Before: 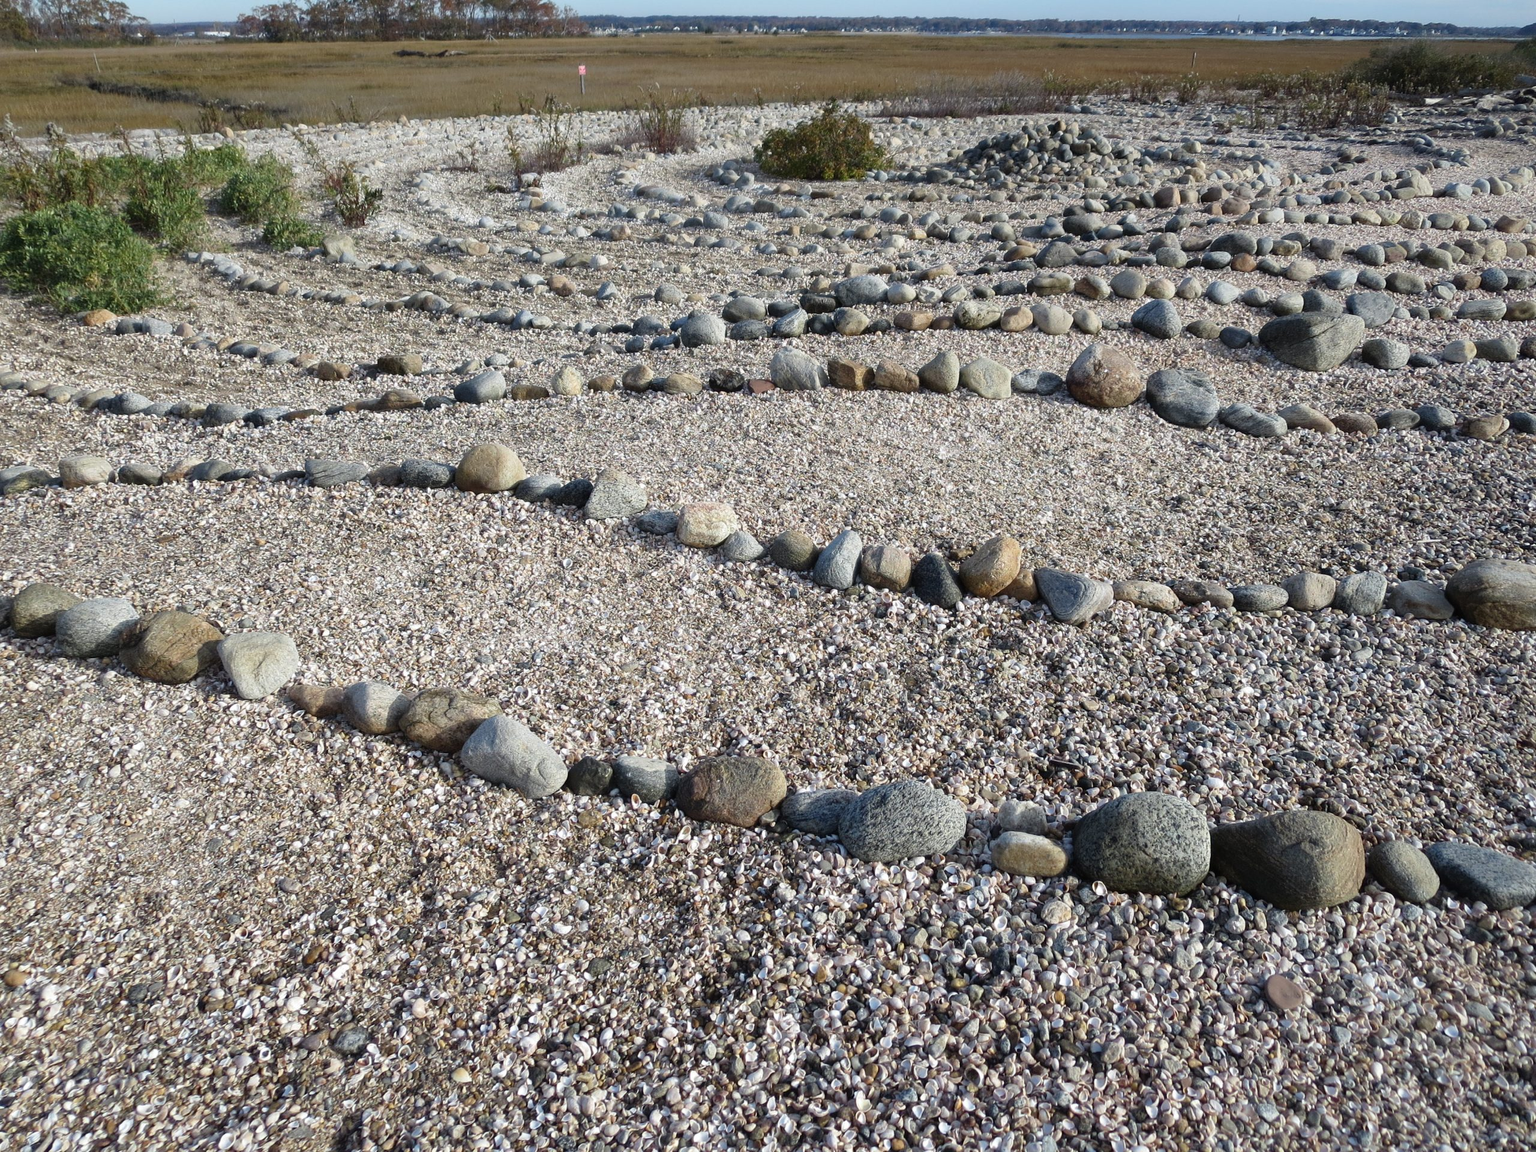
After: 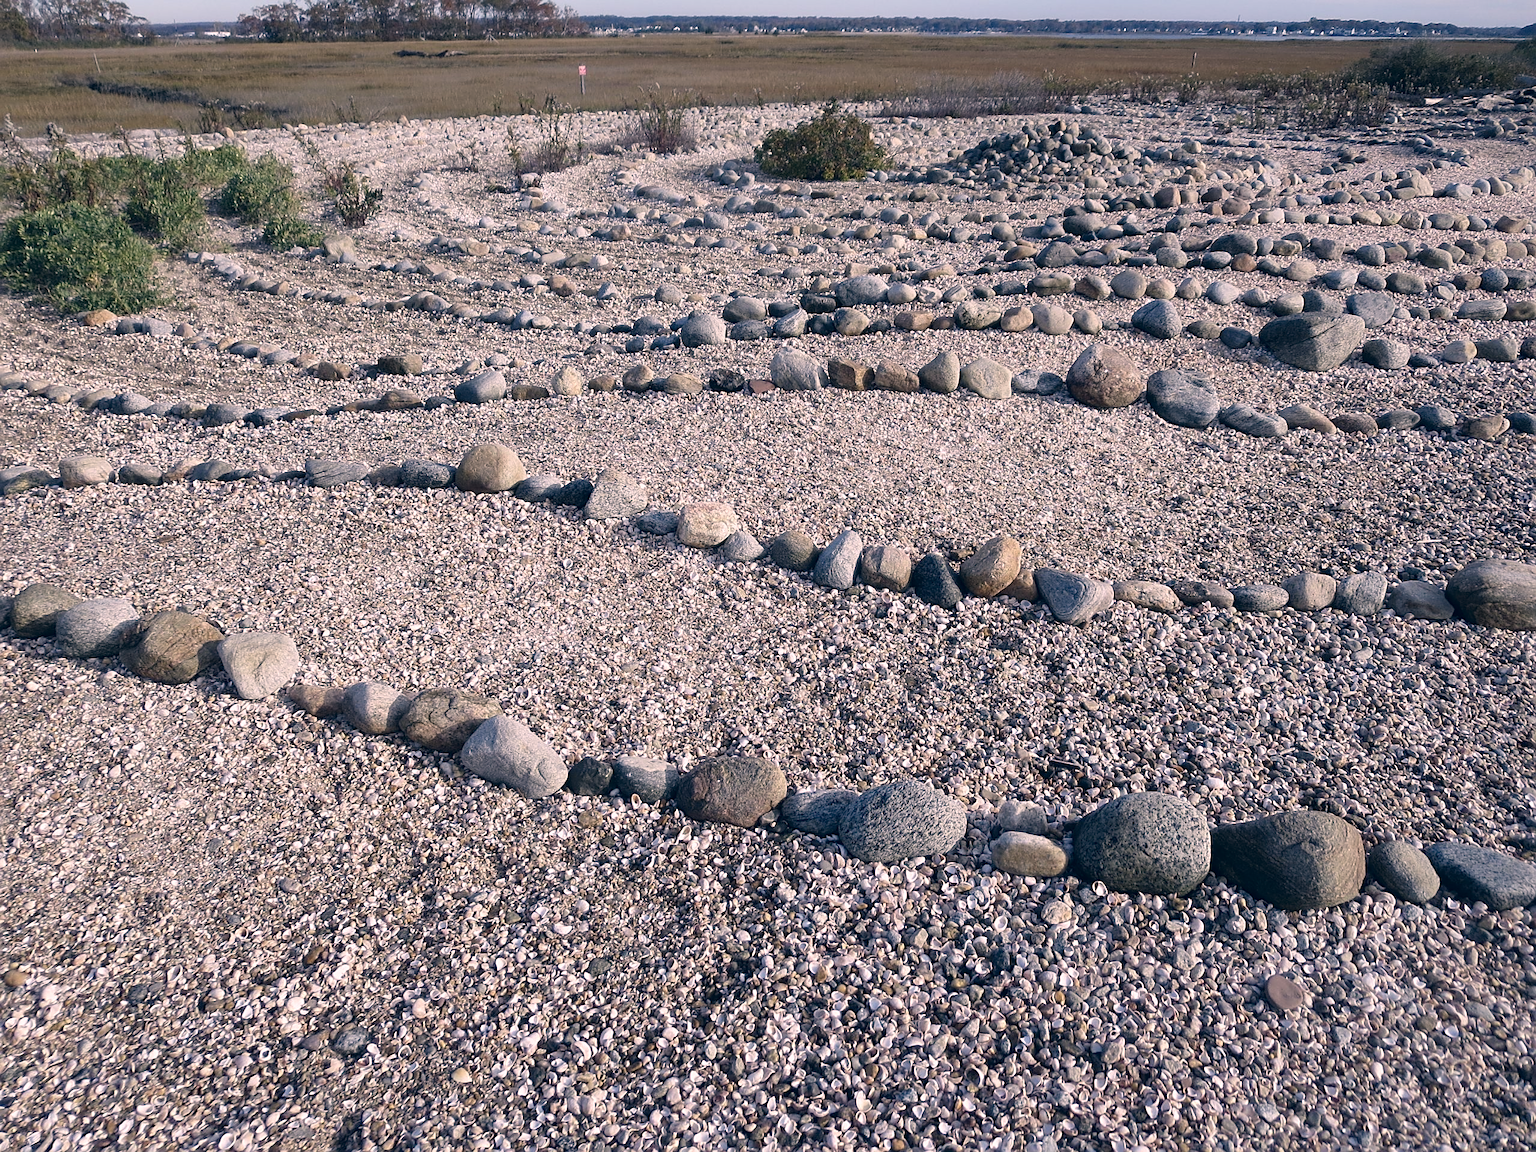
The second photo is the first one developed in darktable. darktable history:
color correction: highlights a* 14.46, highlights b* 5.85, shadows a* -5.53, shadows b* -15.24, saturation 0.85
sharpen: on, module defaults
